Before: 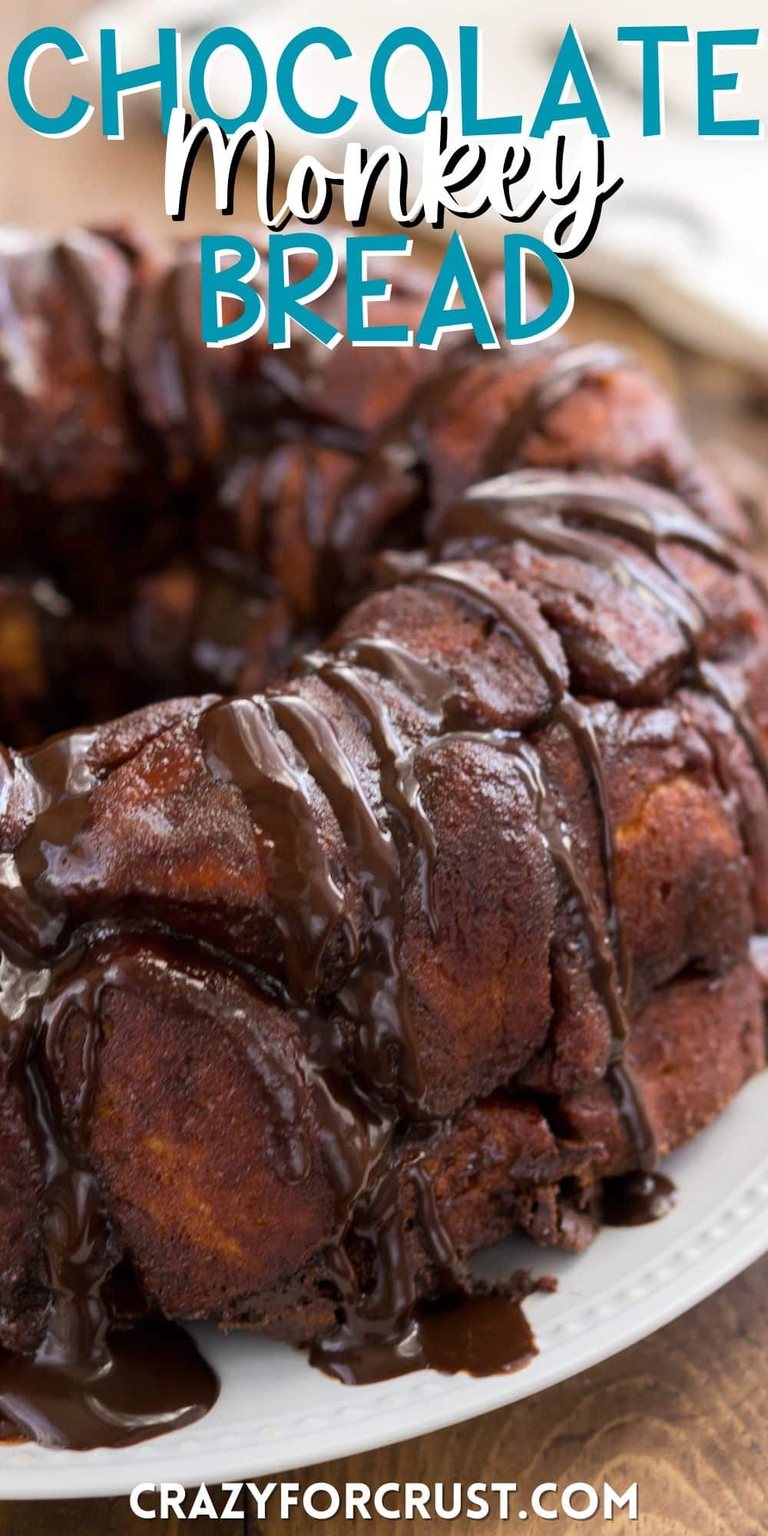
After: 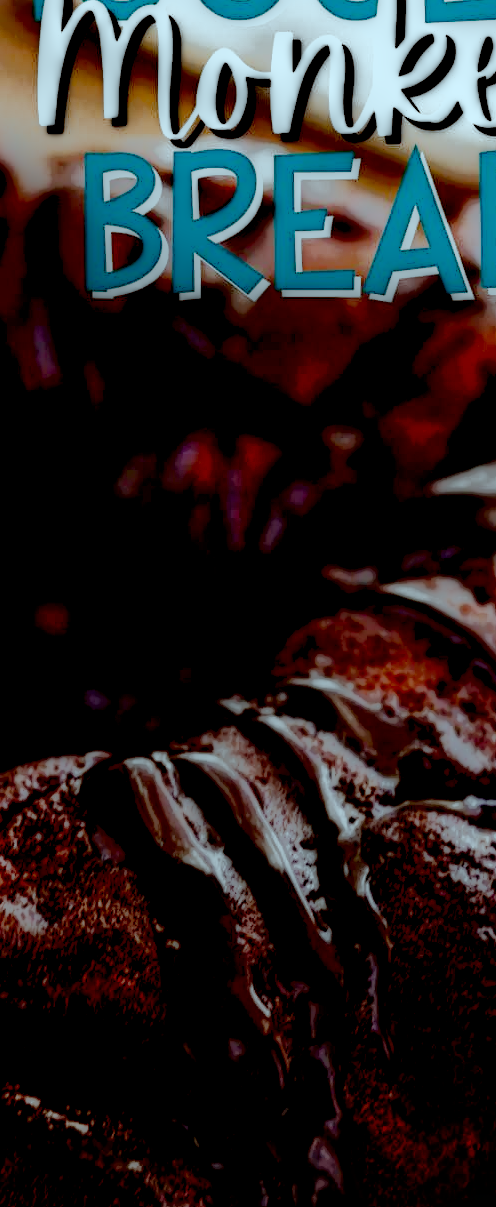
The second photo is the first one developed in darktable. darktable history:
exposure: black level correction 0.01, exposure 0.012 EV, compensate highlight preservation false
color correction: highlights a* -10.25, highlights b* -10.3
crop: left 17.764%, top 7.743%, right 32.54%, bottom 31.894%
tone equalizer: -8 EV -0.773 EV, -7 EV -0.715 EV, -6 EV -0.579 EV, -5 EV -0.42 EV, -3 EV 0.395 EV, -2 EV 0.6 EV, -1 EV 0.682 EV, +0 EV 0.745 EV, edges refinement/feathering 500, mask exposure compensation -1.57 EV, preserve details no
local contrast: highlights 2%, shadows 216%, detail 164%, midtone range 0.003
color balance rgb: highlights gain › chroma 3.072%, highlights gain › hue 60.23°, linear chroma grading › shadows 15.785%, perceptual saturation grading › global saturation 45.52%, perceptual saturation grading › highlights -50.373%, perceptual saturation grading › shadows 30.708%
filmic rgb: black relative exposure -5.15 EV, white relative exposure 3.98 EV, threshold 2.95 EV, hardness 2.88, contrast 1.511, add noise in highlights 0.001, preserve chrominance no, color science v3 (2019), use custom middle-gray values true, contrast in highlights soft, enable highlight reconstruction true
